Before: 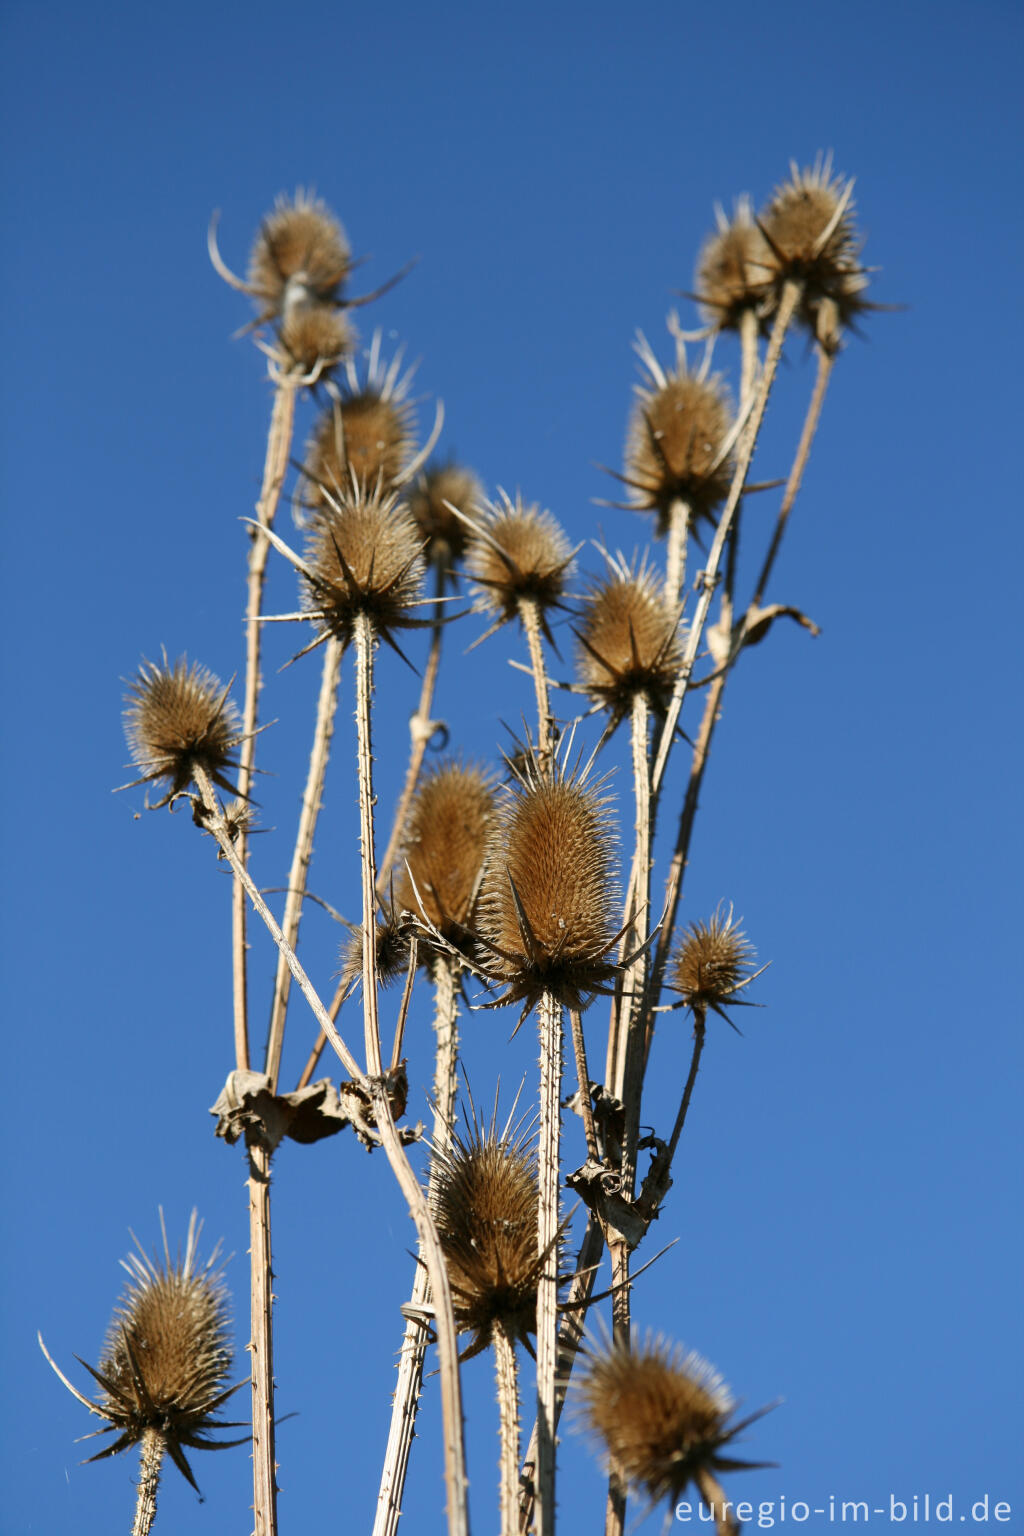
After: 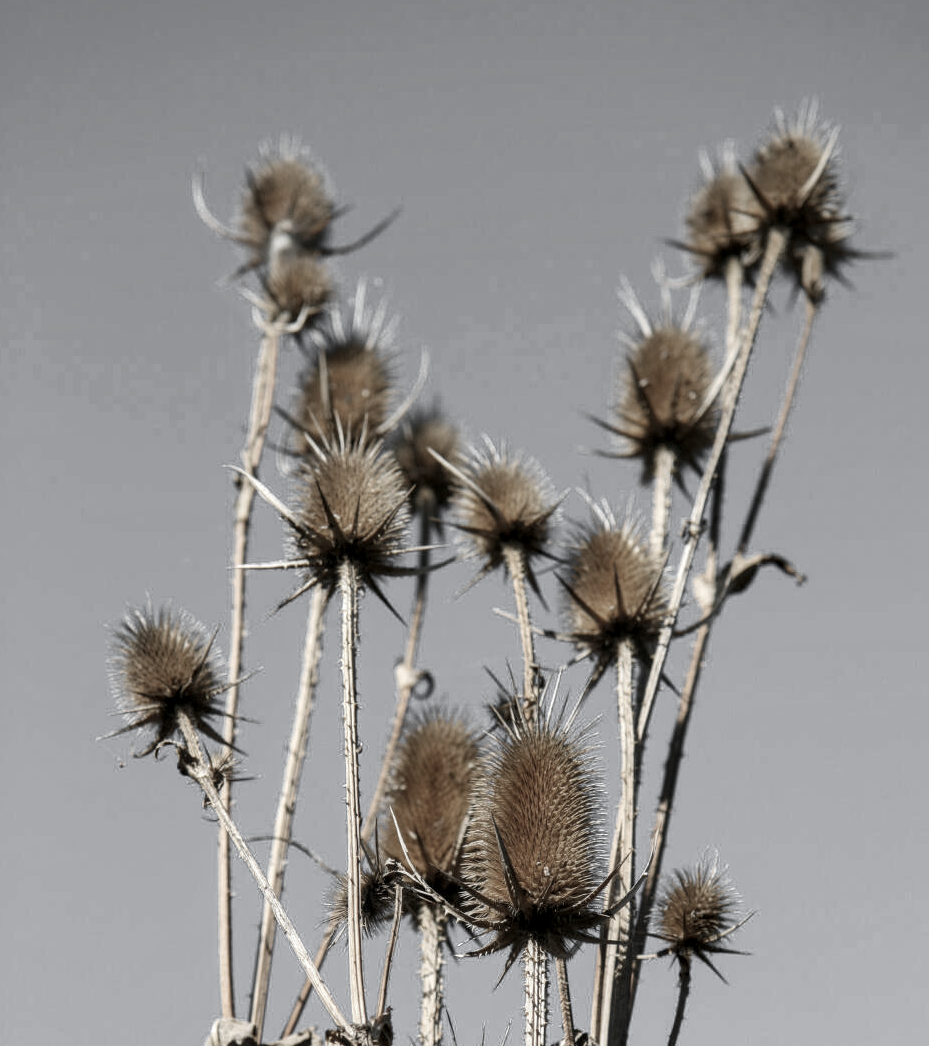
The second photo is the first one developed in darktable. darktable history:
crop: left 1.527%, top 3.404%, right 7.692%, bottom 28.457%
local contrast: on, module defaults
color zones: curves: ch0 [(0, 0.613) (0.01, 0.613) (0.245, 0.448) (0.498, 0.529) (0.642, 0.665) (0.879, 0.777) (0.99, 0.613)]; ch1 [(0, 0.035) (0.121, 0.189) (0.259, 0.197) (0.415, 0.061) (0.589, 0.022) (0.732, 0.022) (0.857, 0.026) (0.991, 0.053)]
